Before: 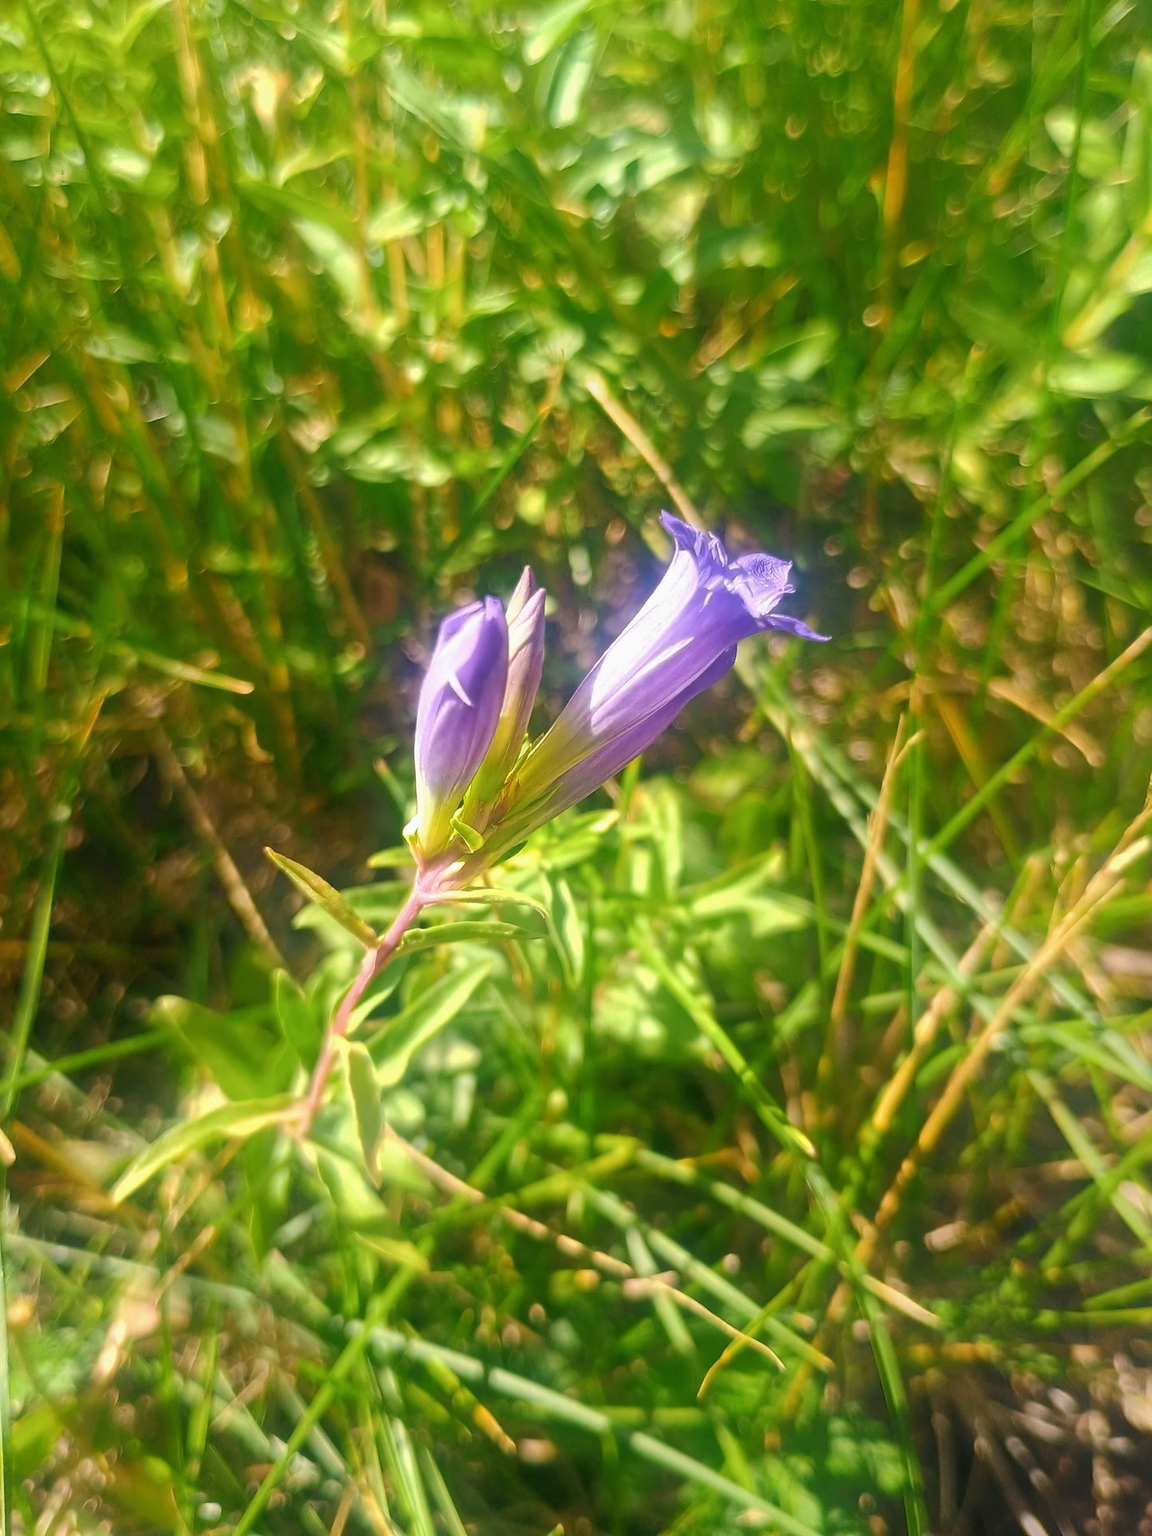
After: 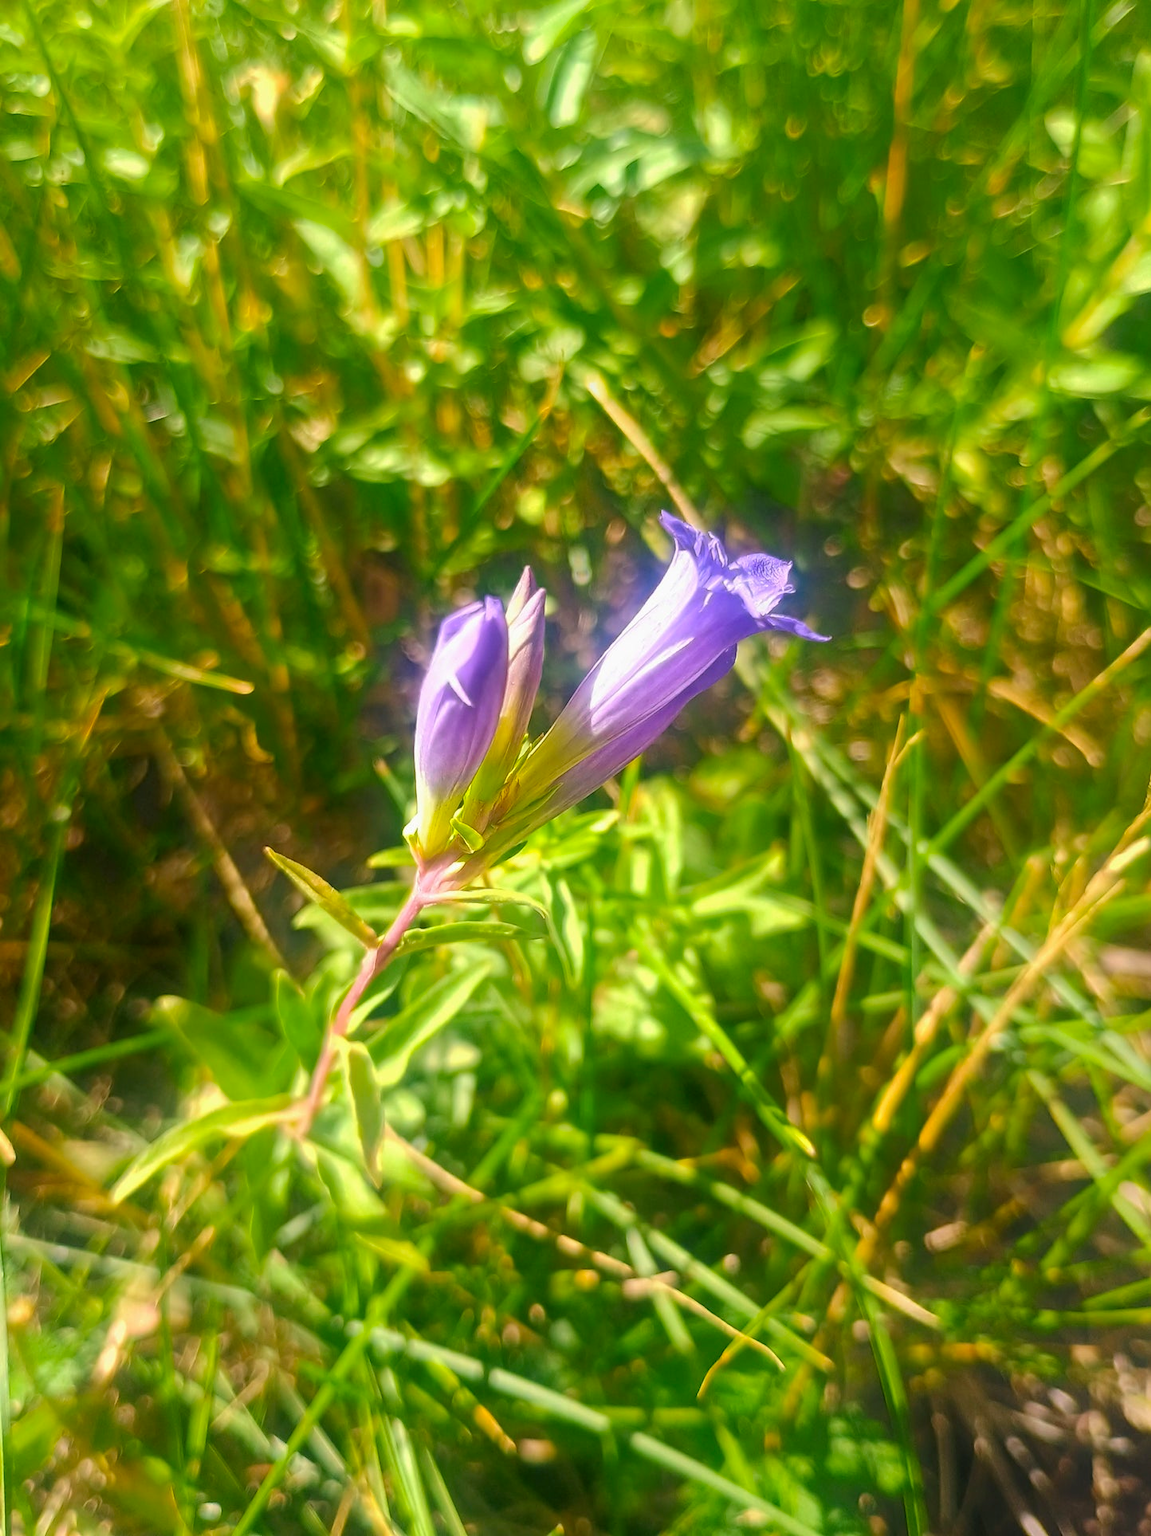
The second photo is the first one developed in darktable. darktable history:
contrast brightness saturation: saturation 0.181
